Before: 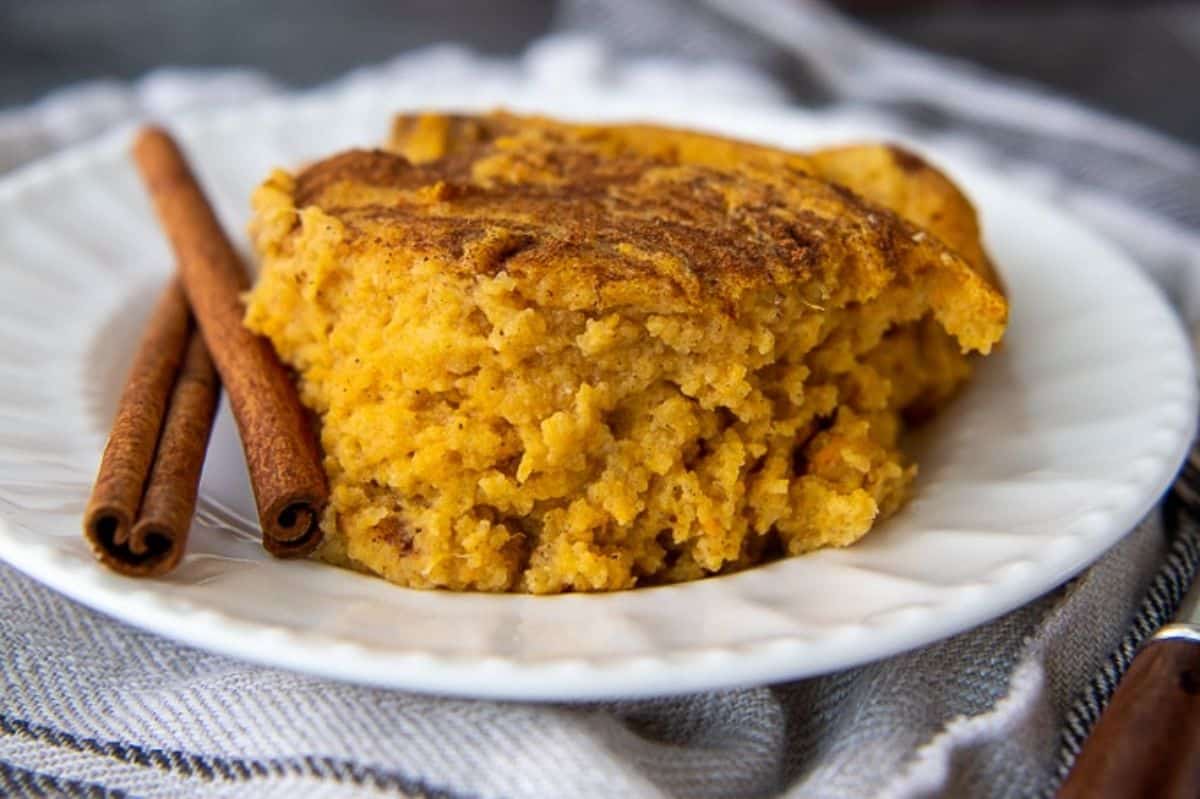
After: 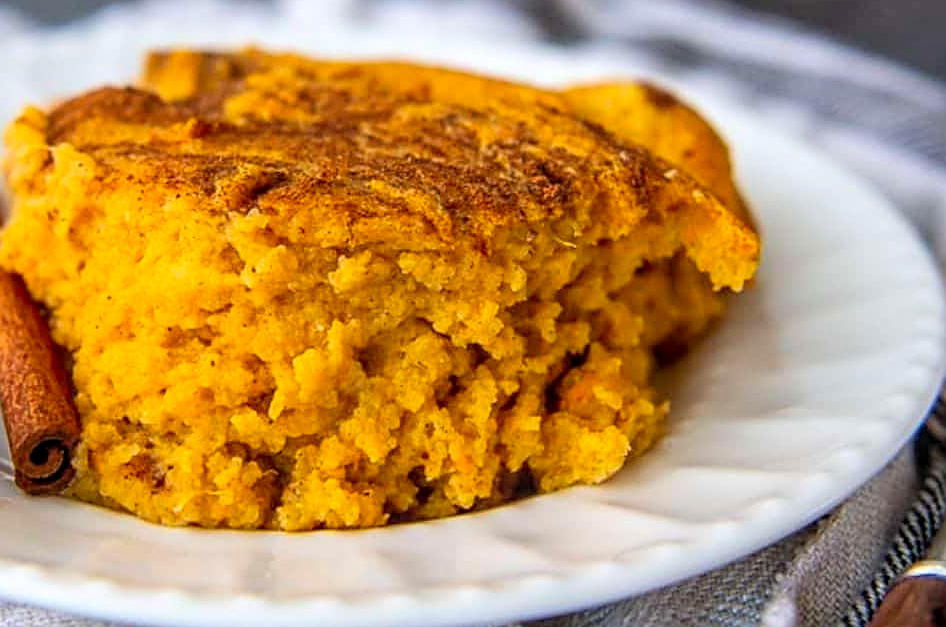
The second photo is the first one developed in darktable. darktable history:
local contrast: detail 130%
sharpen: on, module defaults
crop and rotate: left 20.687%, top 7.924%, right 0.416%, bottom 13.493%
contrast brightness saturation: contrast 0.069, brightness 0.177, saturation 0.419
exposure: exposure -0.184 EV, compensate highlight preservation false
